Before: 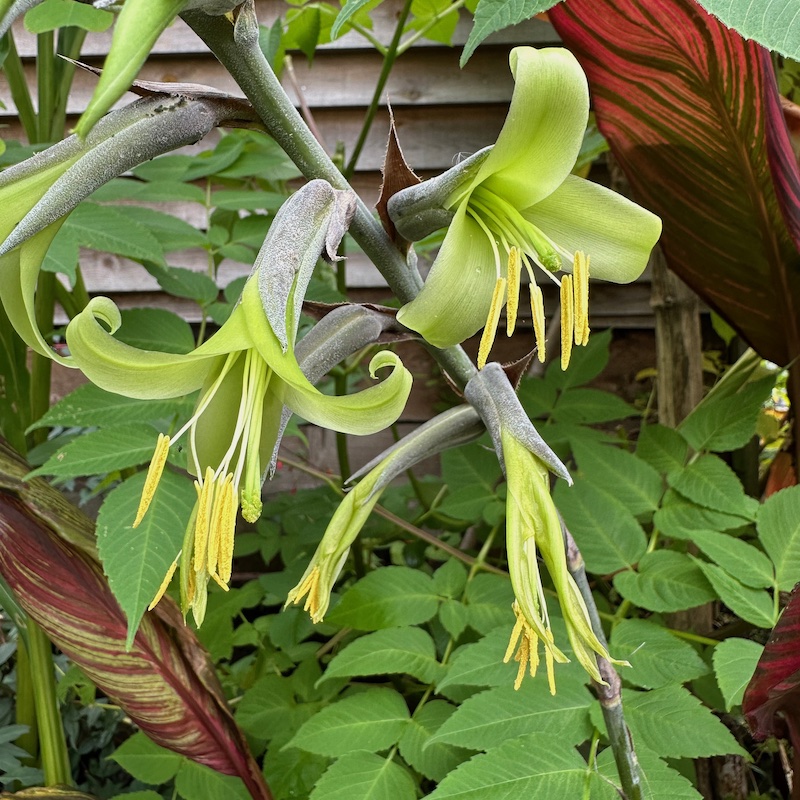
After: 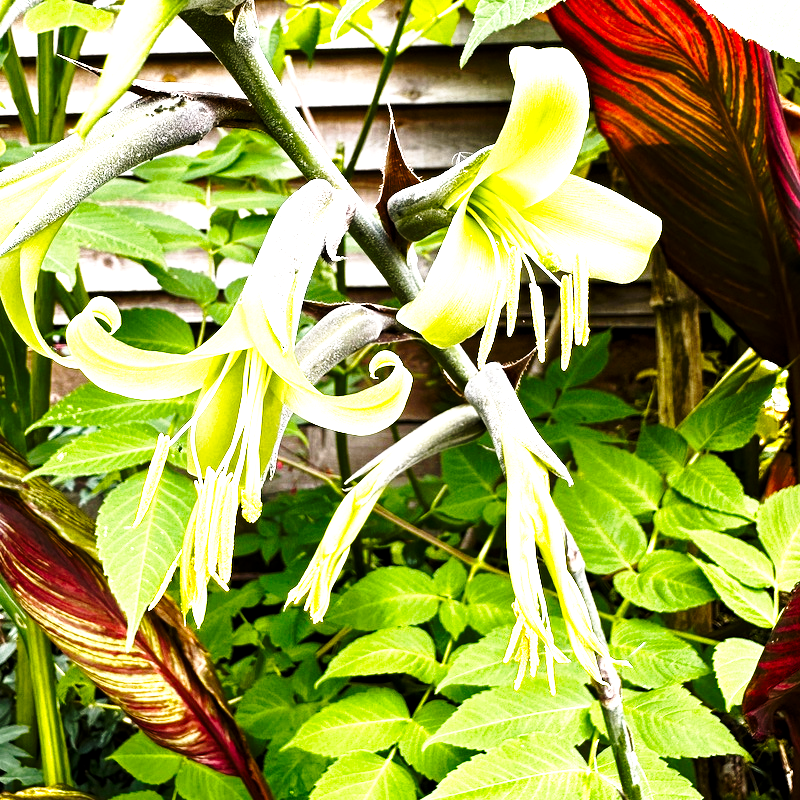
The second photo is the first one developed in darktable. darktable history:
exposure: exposure 0.133 EV, compensate highlight preservation false
color balance rgb: shadows lift › luminance -19.643%, highlights gain › chroma 1.666%, highlights gain › hue 55.33°, perceptual saturation grading › global saturation 0.863%, perceptual saturation grading › highlights -16.711%, perceptual saturation grading › mid-tones 32.848%, perceptual saturation grading › shadows 50.579%, perceptual brilliance grading › highlights 74.715%, perceptual brilliance grading › shadows -30.152%
base curve: curves: ch0 [(0, 0) (0.028, 0.03) (0.121, 0.232) (0.46, 0.748) (0.859, 0.968) (1, 1)], preserve colors none
